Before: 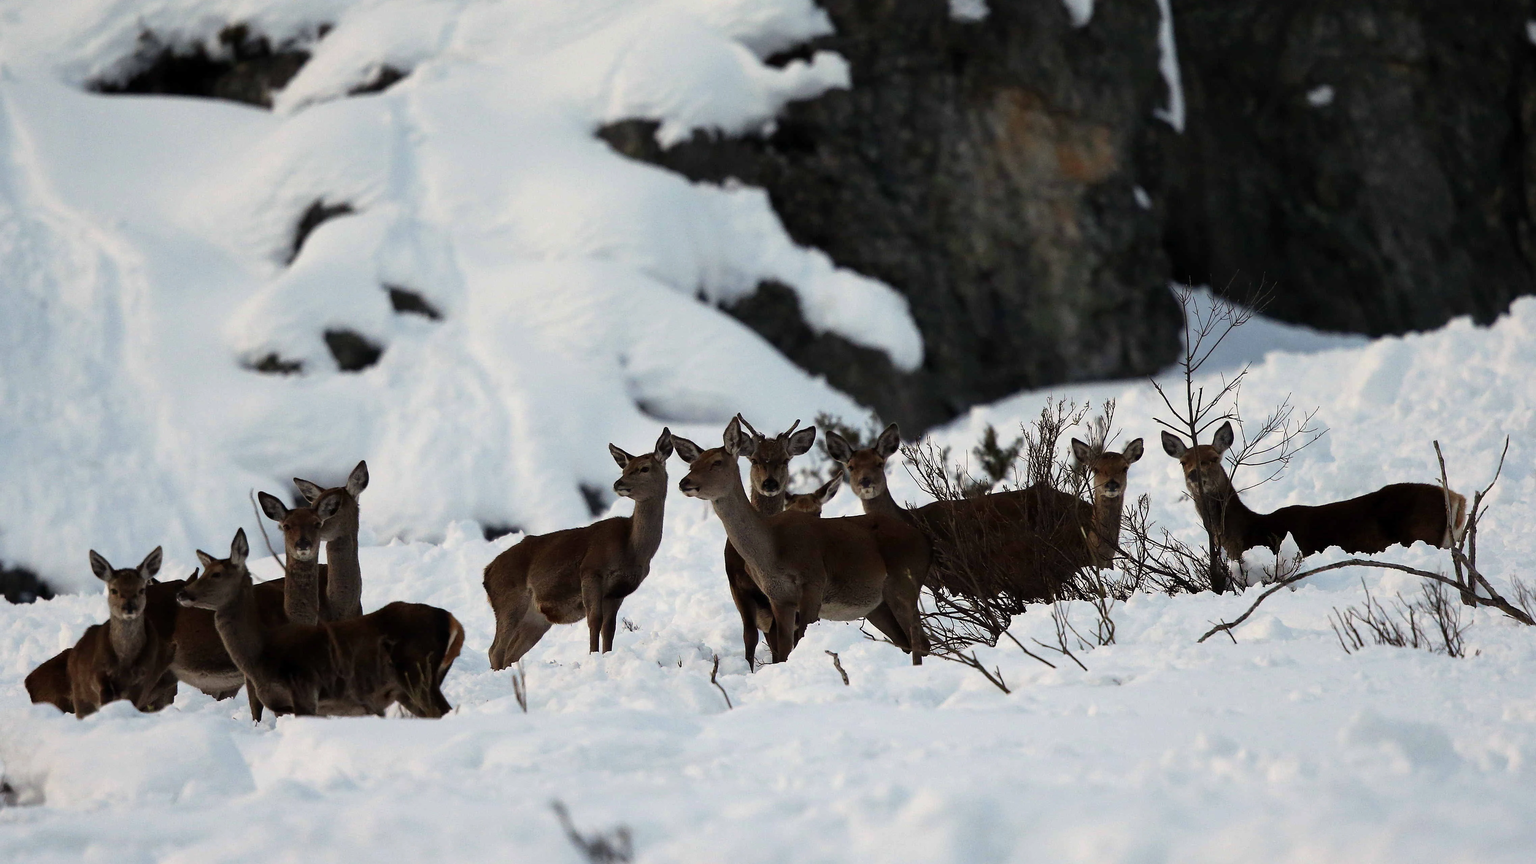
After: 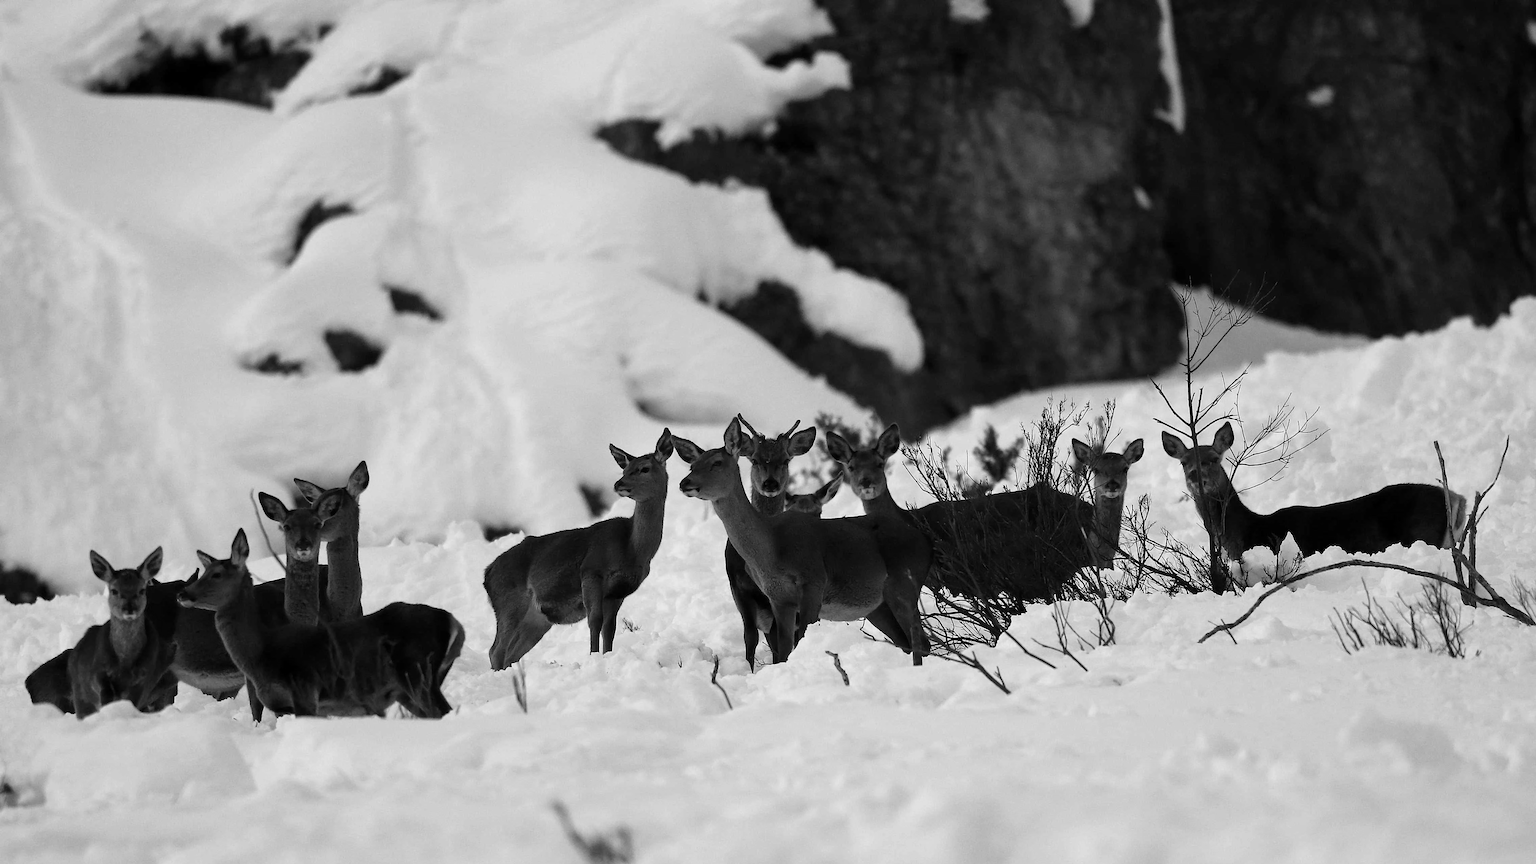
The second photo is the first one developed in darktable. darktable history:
color contrast: green-magenta contrast 0.85, blue-yellow contrast 1.25, unbound 0
monochrome: on, module defaults
